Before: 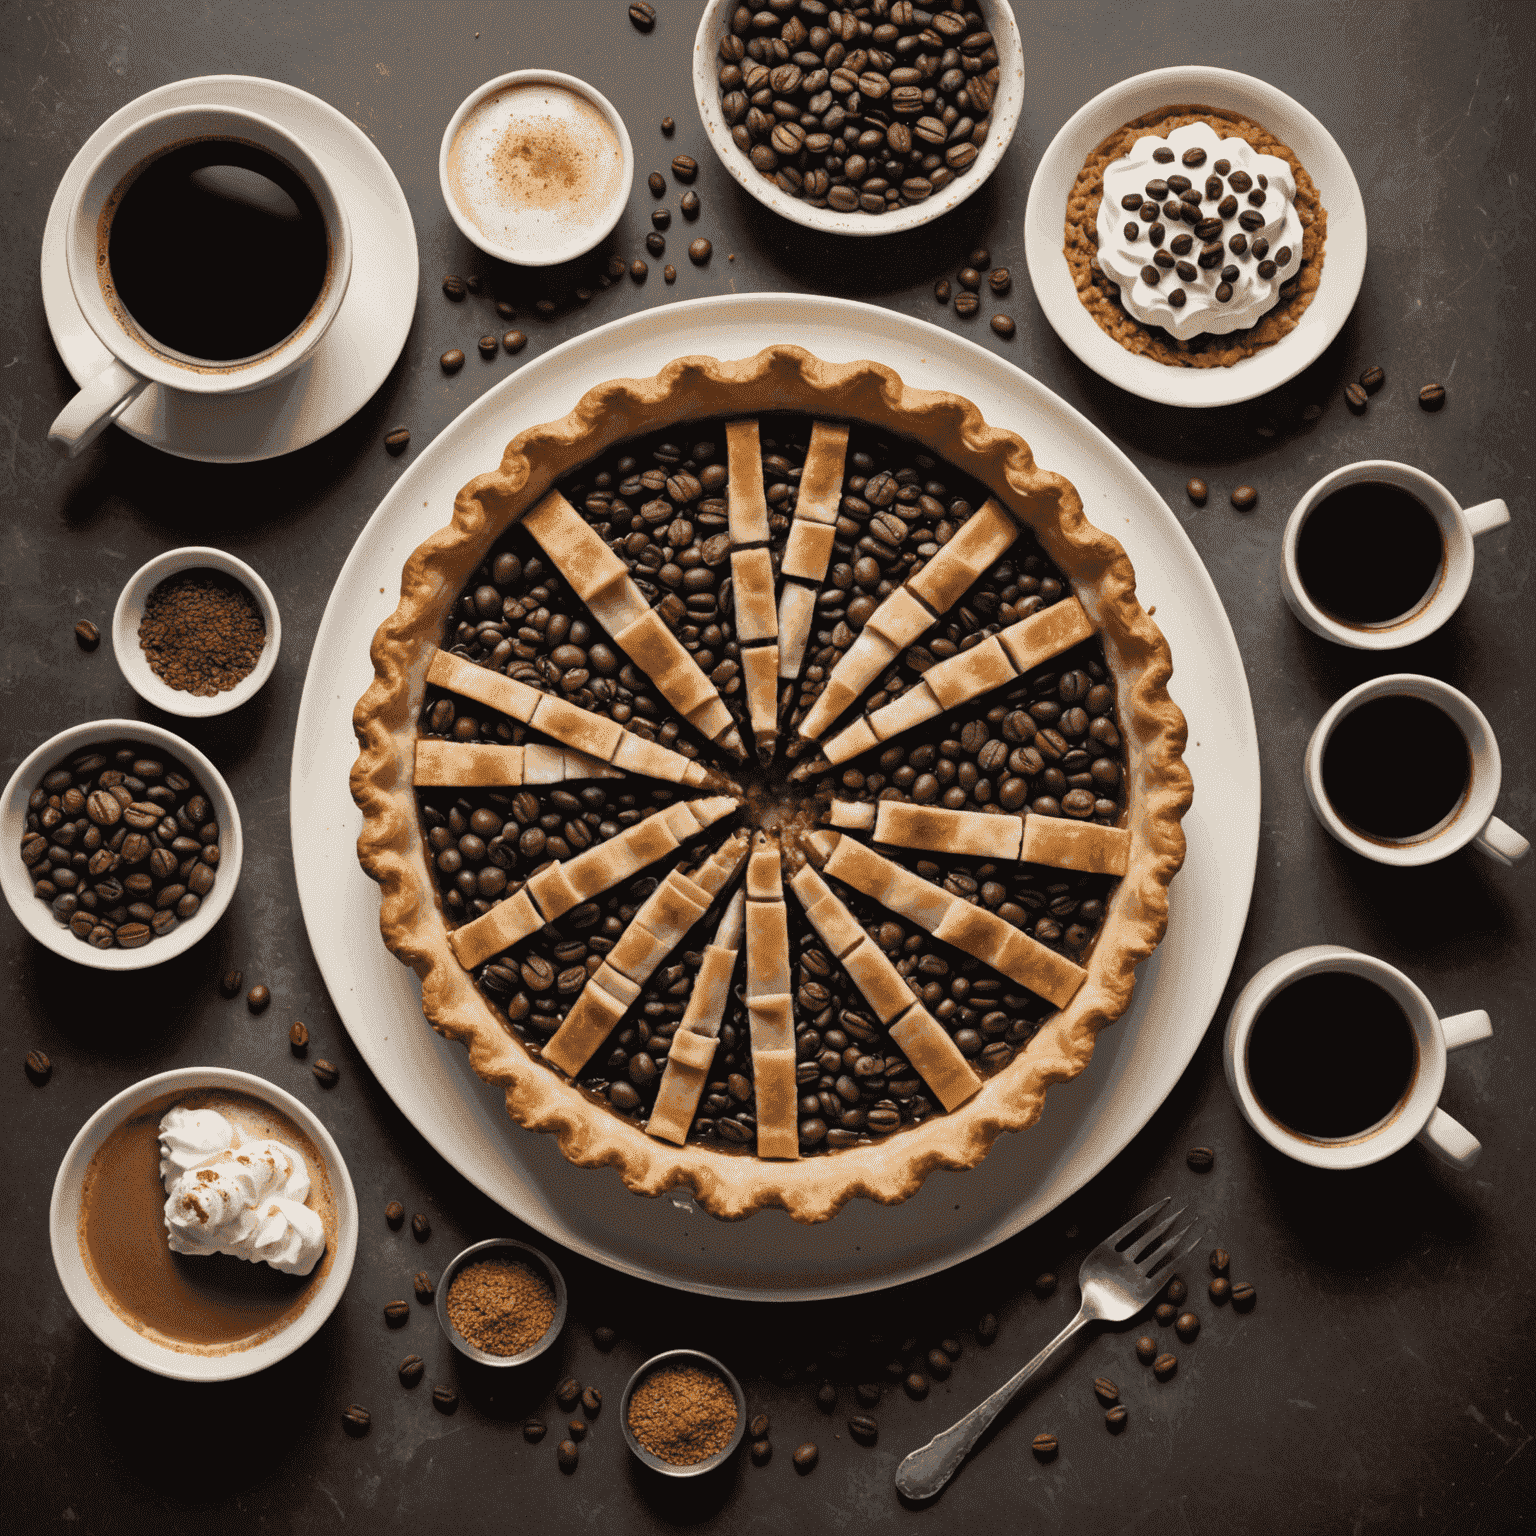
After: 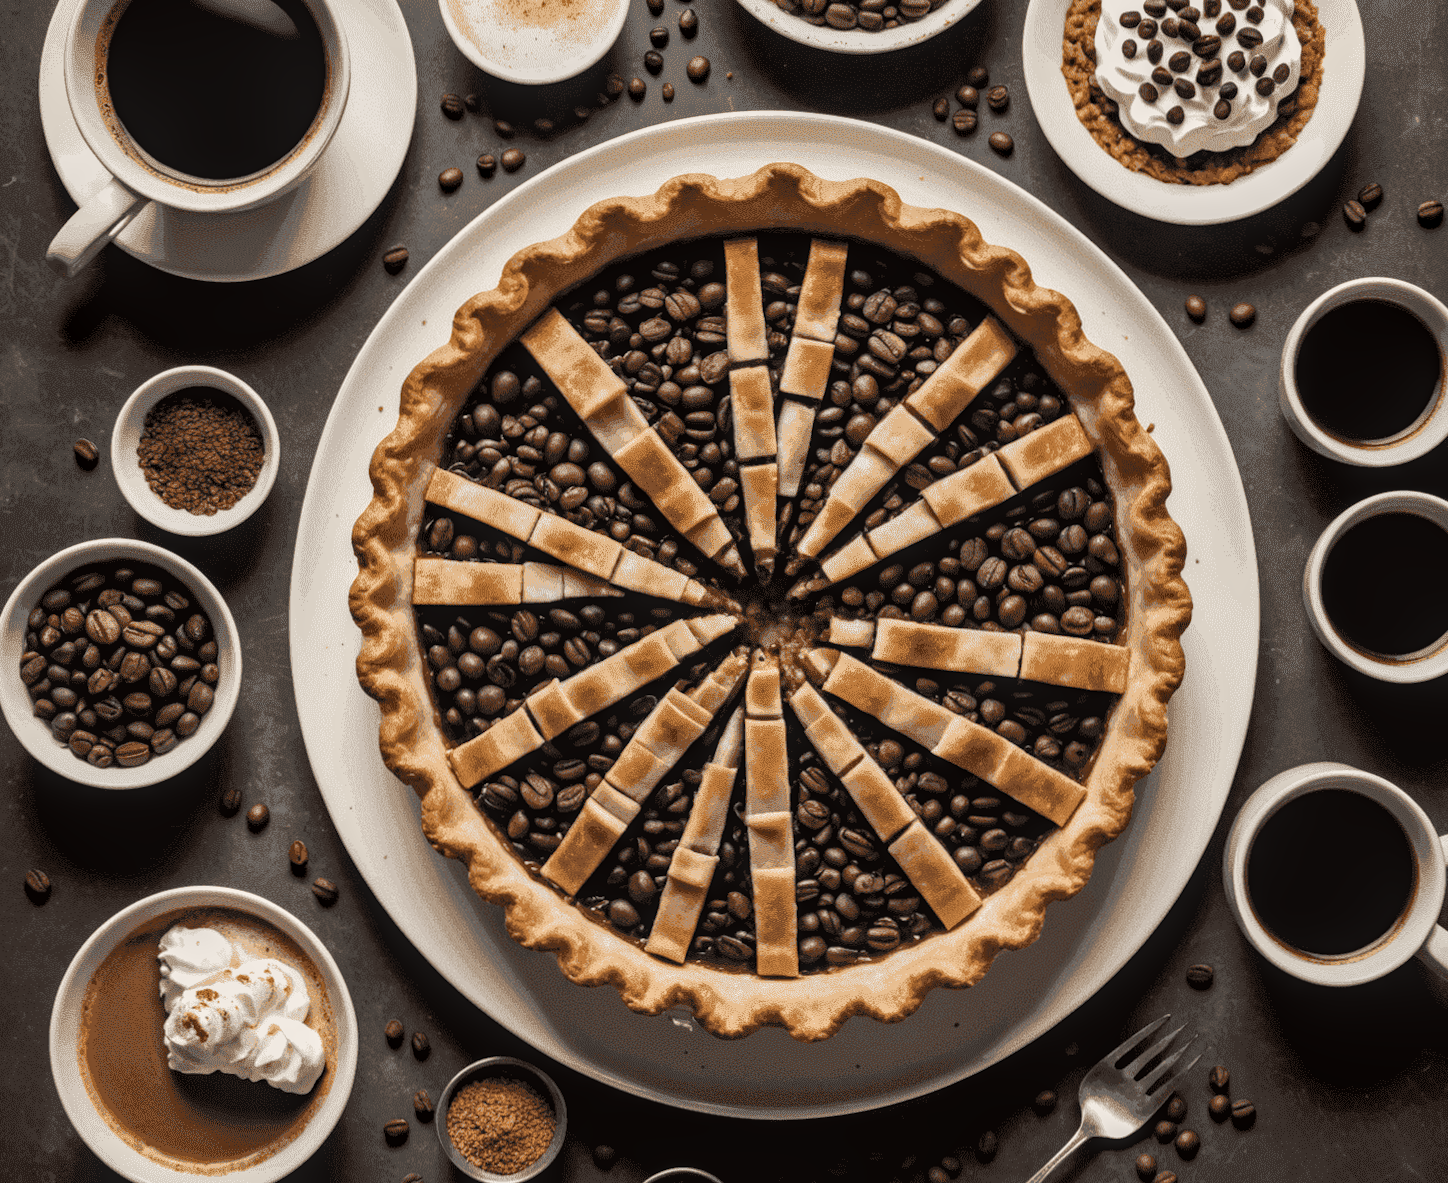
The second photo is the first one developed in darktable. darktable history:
crop and rotate: angle 0.092°, top 11.805%, right 5.573%, bottom 11.015%
local contrast: detail 130%
